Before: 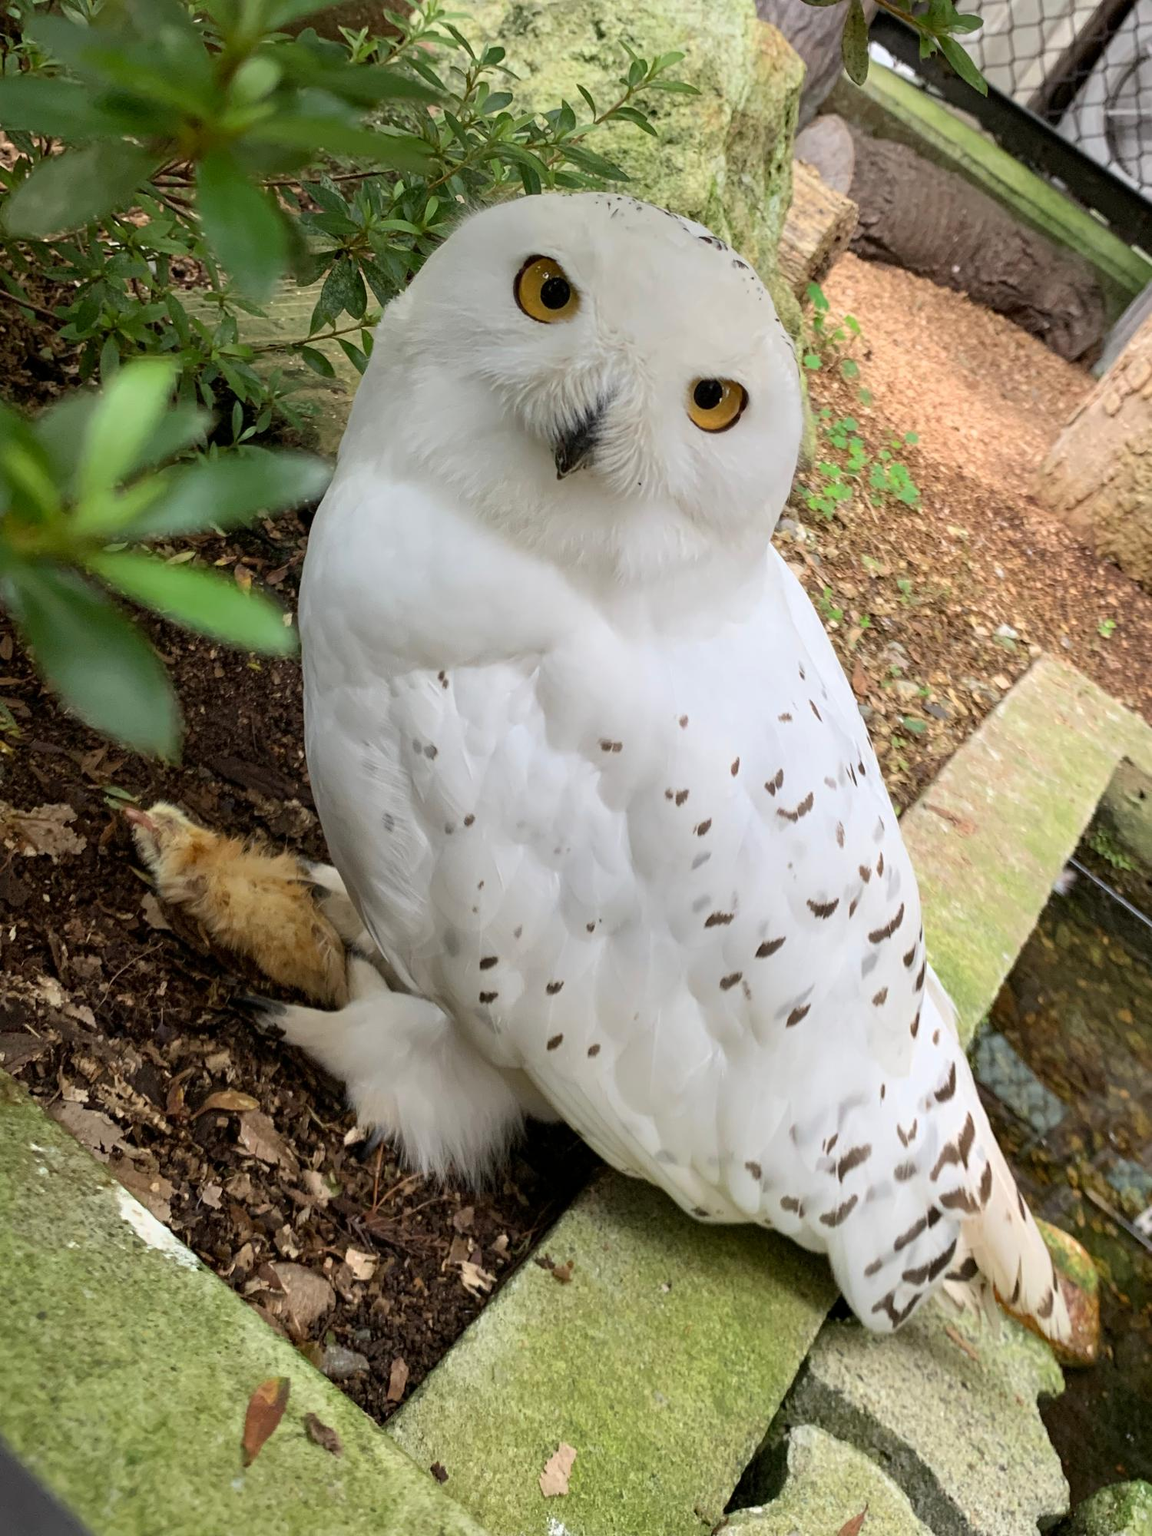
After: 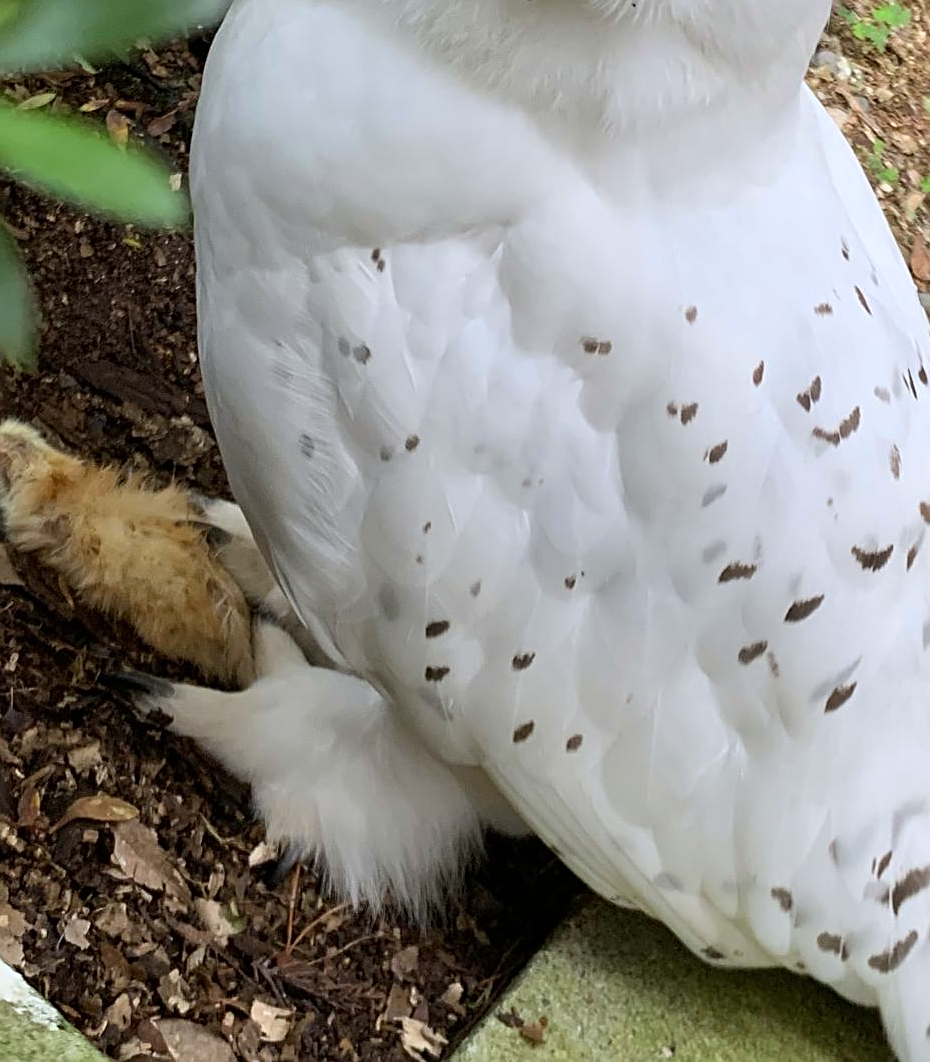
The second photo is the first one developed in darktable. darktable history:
contrast brightness saturation: saturation -0.05
sharpen: on, module defaults
white balance: red 0.976, blue 1.04
crop: left 13.312%, top 31.28%, right 24.627%, bottom 15.582%
